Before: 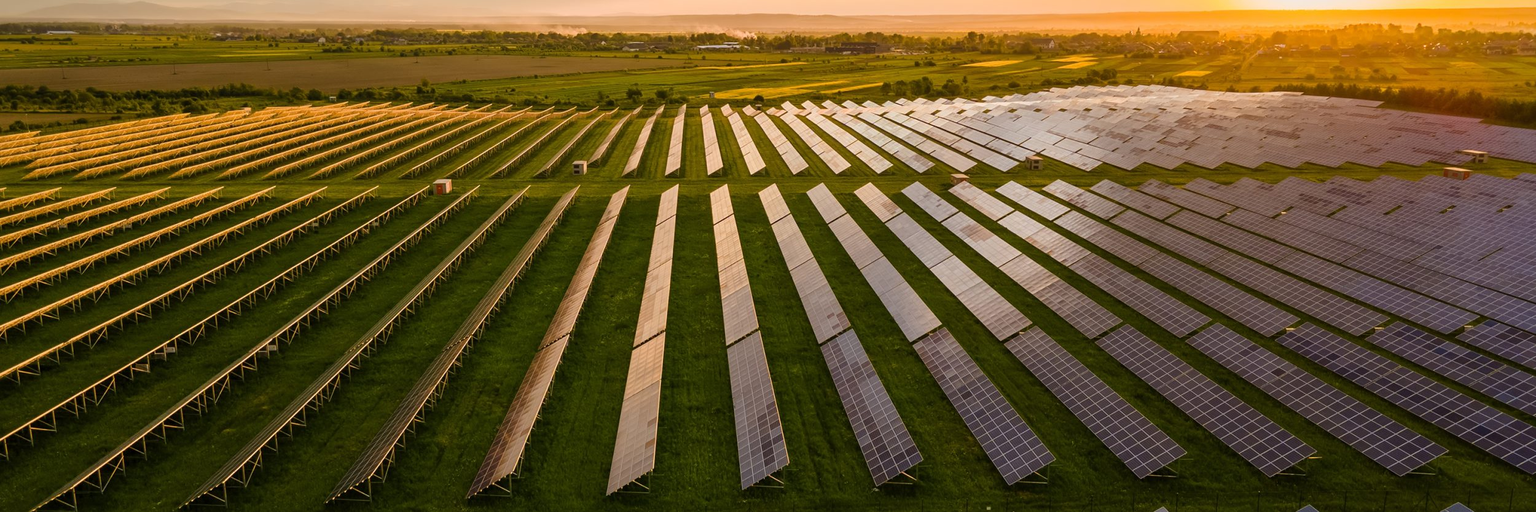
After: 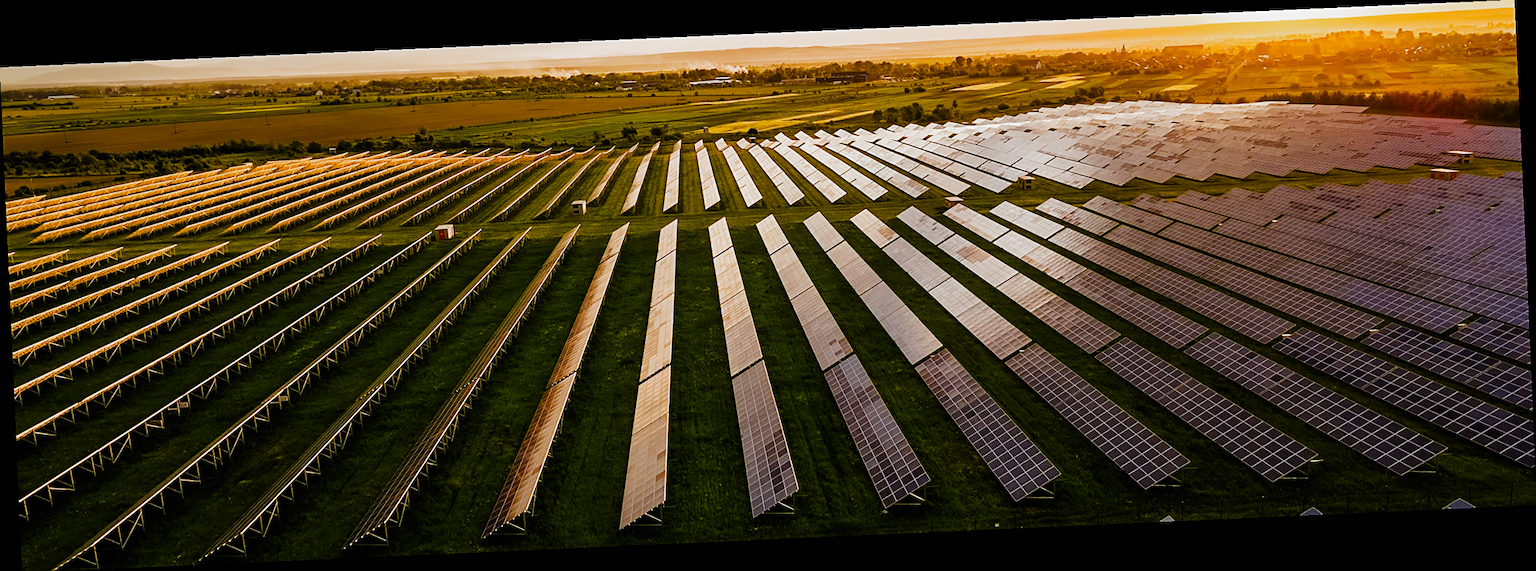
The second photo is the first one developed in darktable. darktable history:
filmic rgb: black relative exposure -6.43 EV, white relative exposure 2.43 EV, threshold 3 EV, hardness 5.27, latitude 0.1%, contrast 1.425, highlights saturation mix 2%, preserve chrominance no, color science v5 (2021), contrast in shadows safe, contrast in highlights safe, enable highlight reconstruction true
exposure: compensate exposure bias true, compensate highlight preservation false
rotate and perspective: rotation -2.56°, automatic cropping off
sharpen: radius 1.967
